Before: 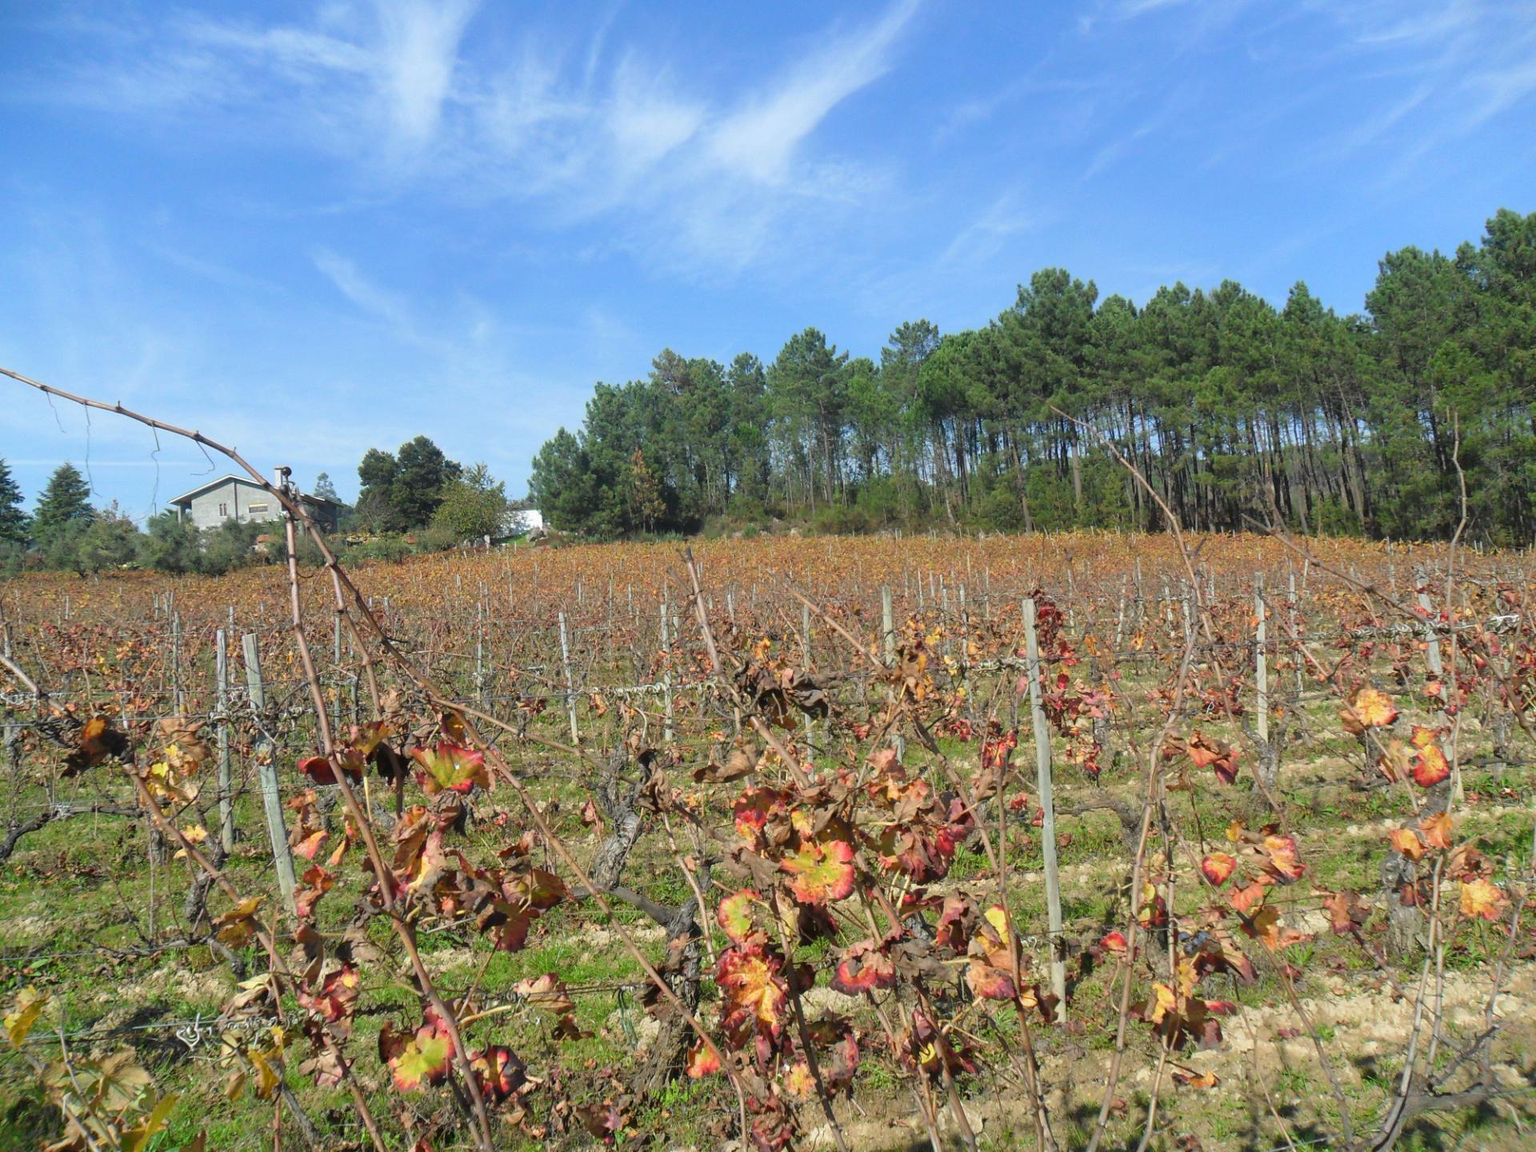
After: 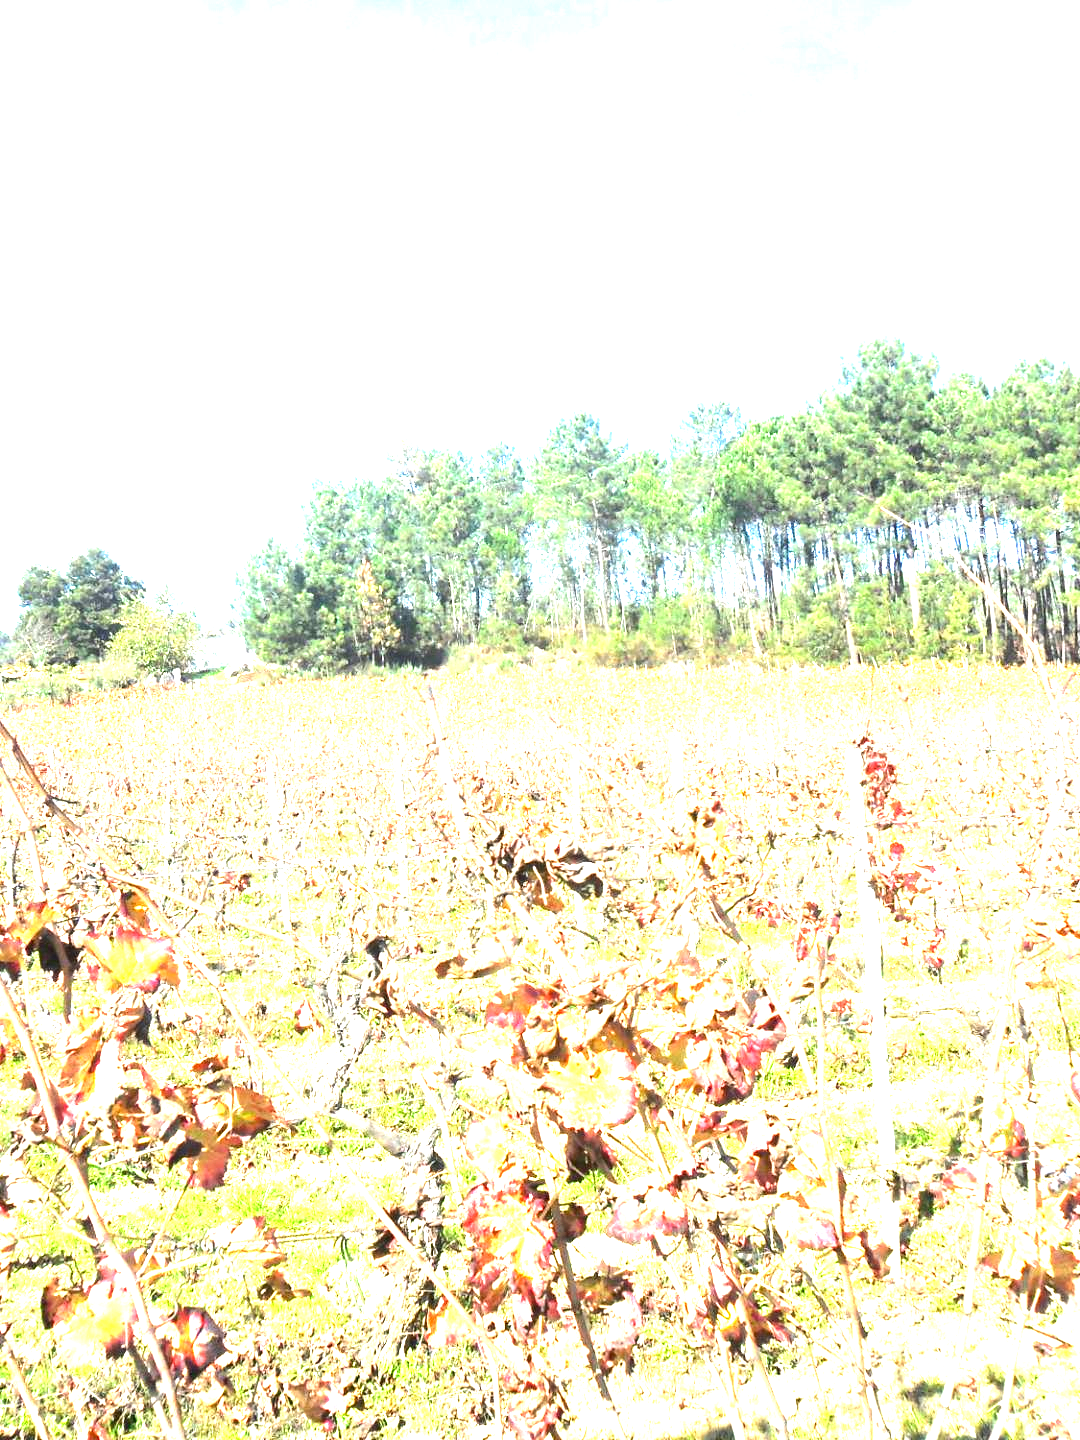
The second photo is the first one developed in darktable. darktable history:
tone equalizer: -8 EV -0.417 EV, -7 EV -0.389 EV, -6 EV -0.333 EV, -5 EV -0.222 EV, -3 EV 0.222 EV, -2 EV 0.333 EV, -1 EV 0.389 EV, +0 EV 0.417 EV, edges refinement/feathering 500, mask exposure compensation -1.57 EV, preserve details no
exposure: black level correction 0.001, exposure 2.607 EV, compensate exposure bias true, compensate highlight preservation false
crop and rotate: left 22.516%, right 21.234%
